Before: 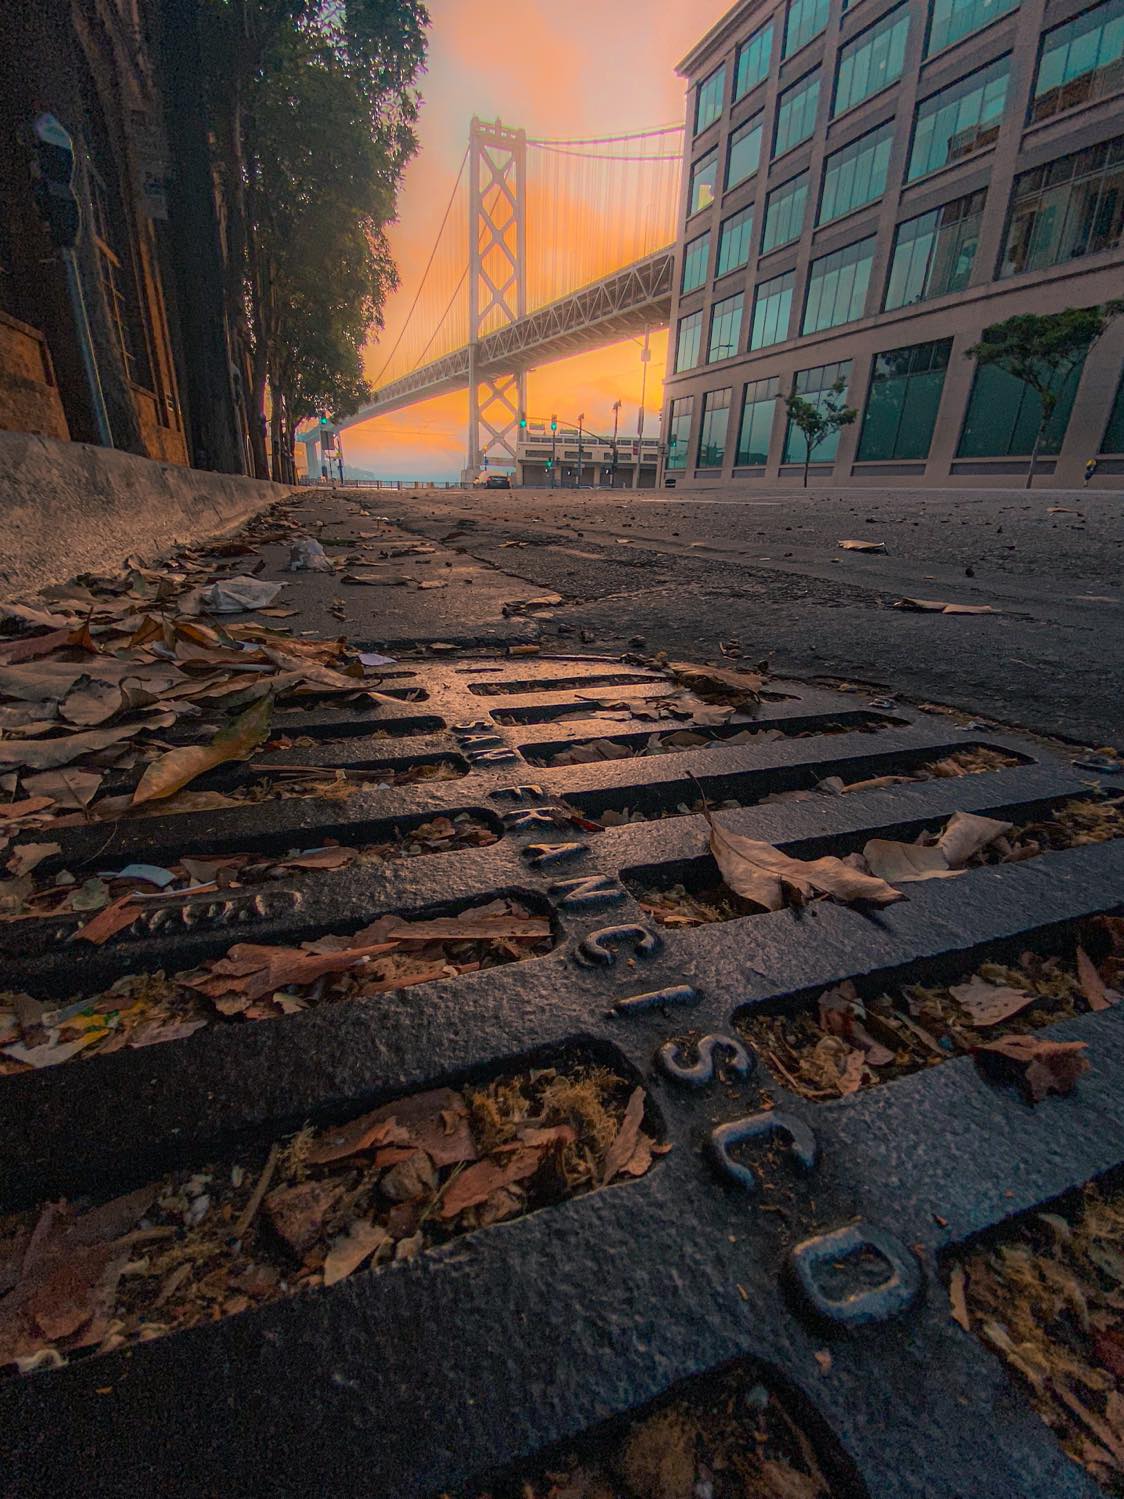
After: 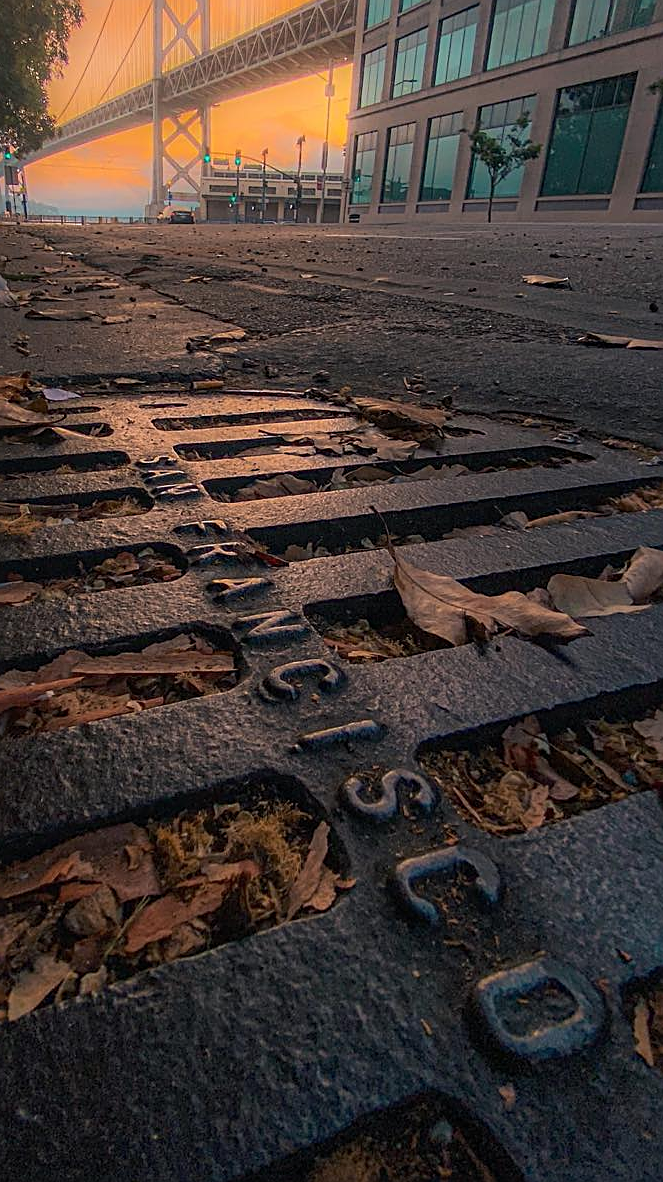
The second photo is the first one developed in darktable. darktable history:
crop and rotate: left 28.177%, top 17.707%, right 12.769%, bottom 3.383%
sharpen: on, module defaults
